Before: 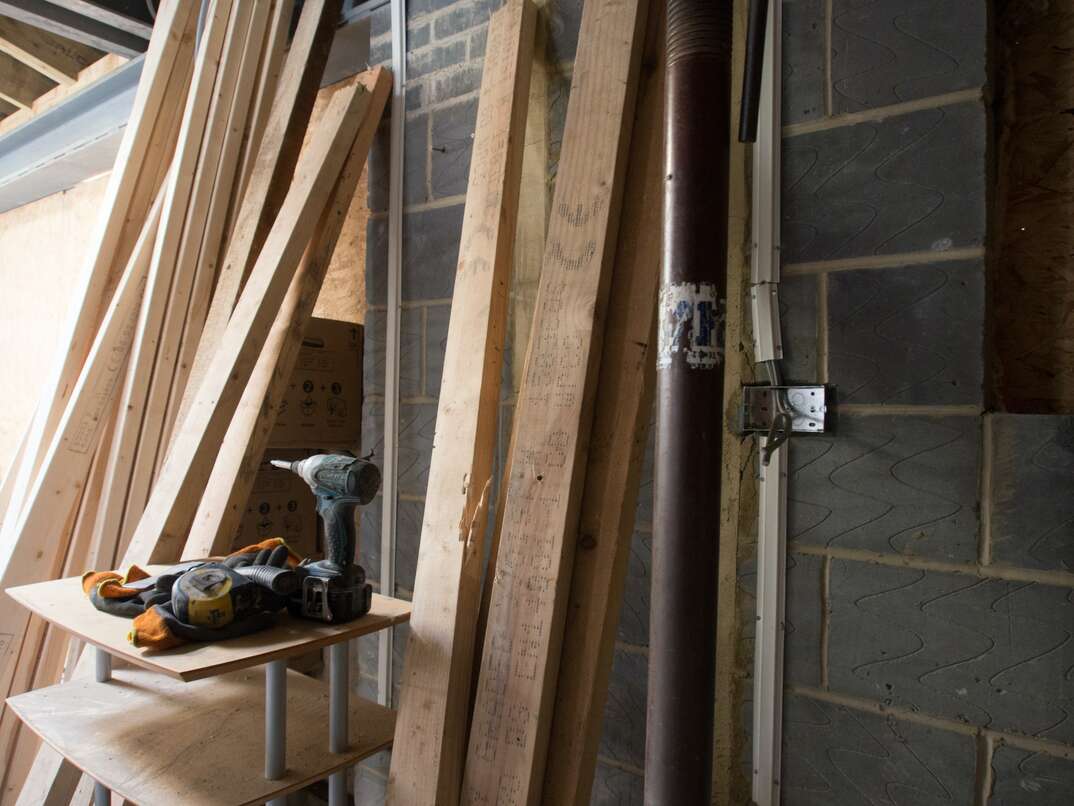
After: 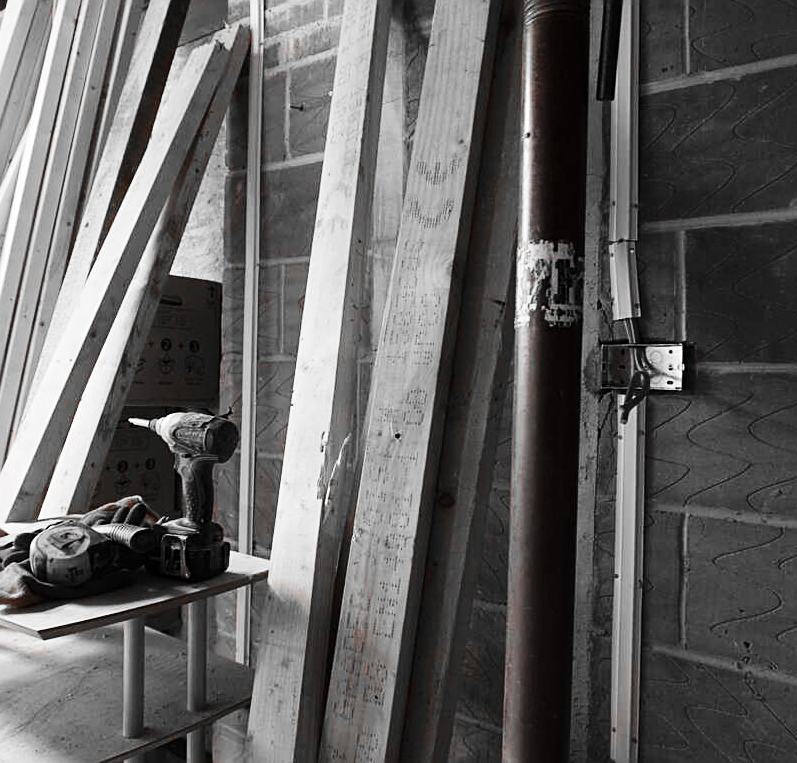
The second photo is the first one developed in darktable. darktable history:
crop and rotate: left 13.224%, top 5.315%, right 12.553%
levels: mode automatic, levels [0.062, 0.494, 0.925]
base curve: curves: ch0 [(0, 0) (0.032, 0.025) (0.121, 0.166) (0.206, 0.329) (0.605, 0.79) (1, 1)], preserve colors none
sharpen: on, module defaults
color zones: curves: ch1 [(0, 0.006) (0.094, 0.285) (0.171, 0.001) (0.429, 0.001) (0.571, 0.003) (0.714, 0.004) (0.857, 0.004) (1, 0.006)]
velvia: on, module defaults
